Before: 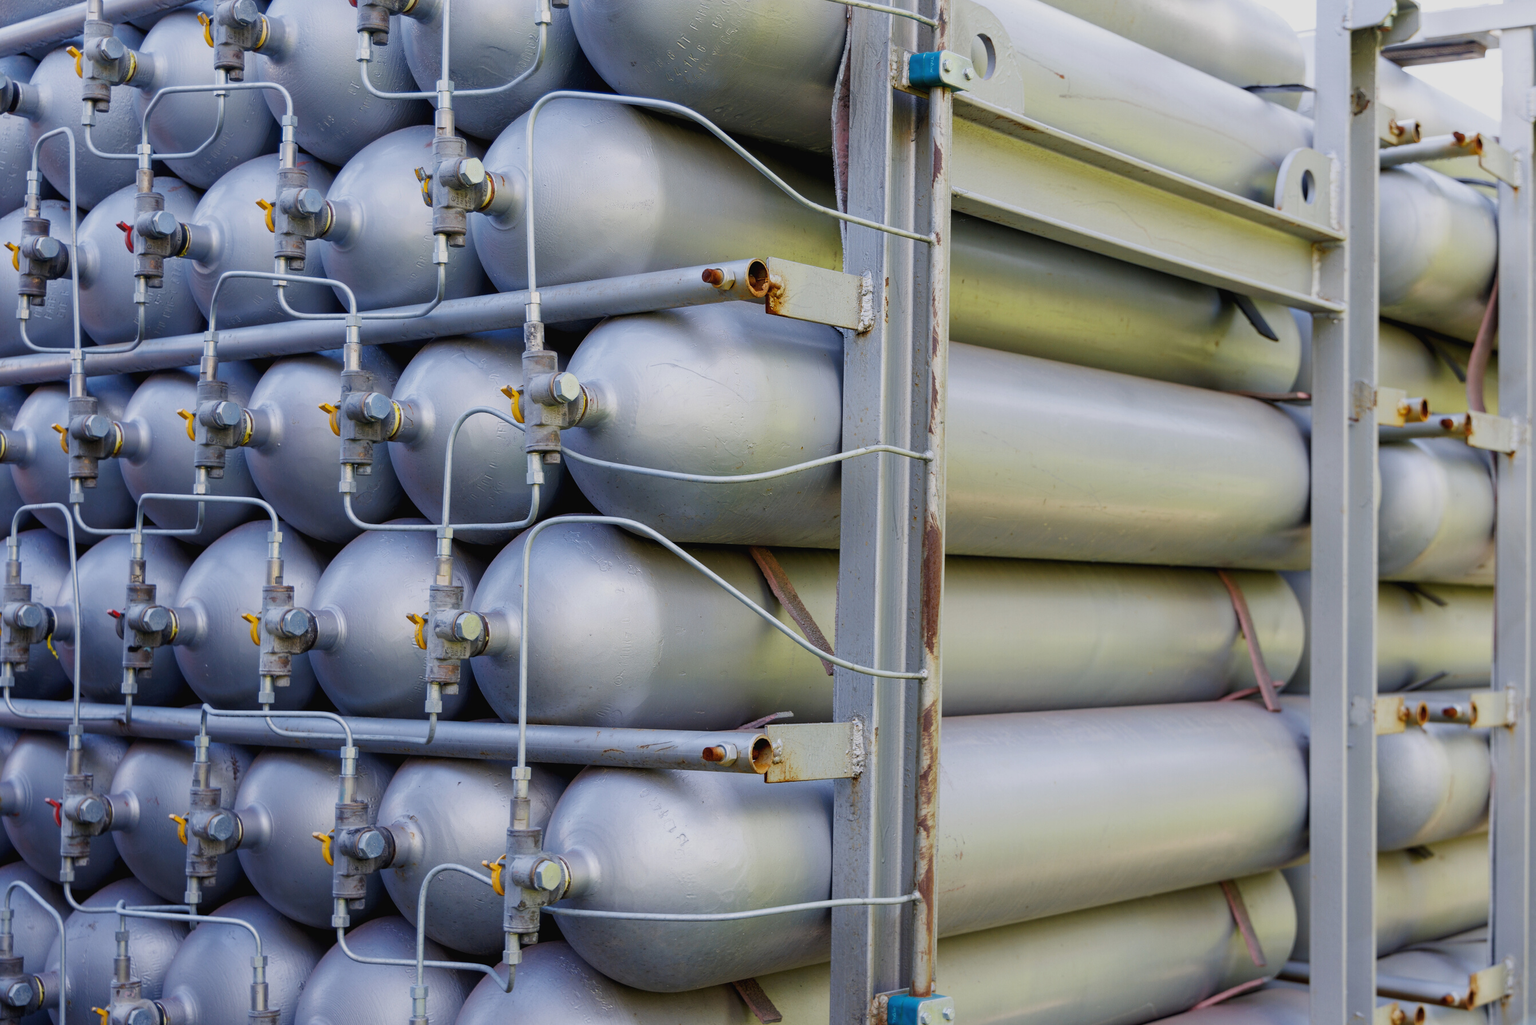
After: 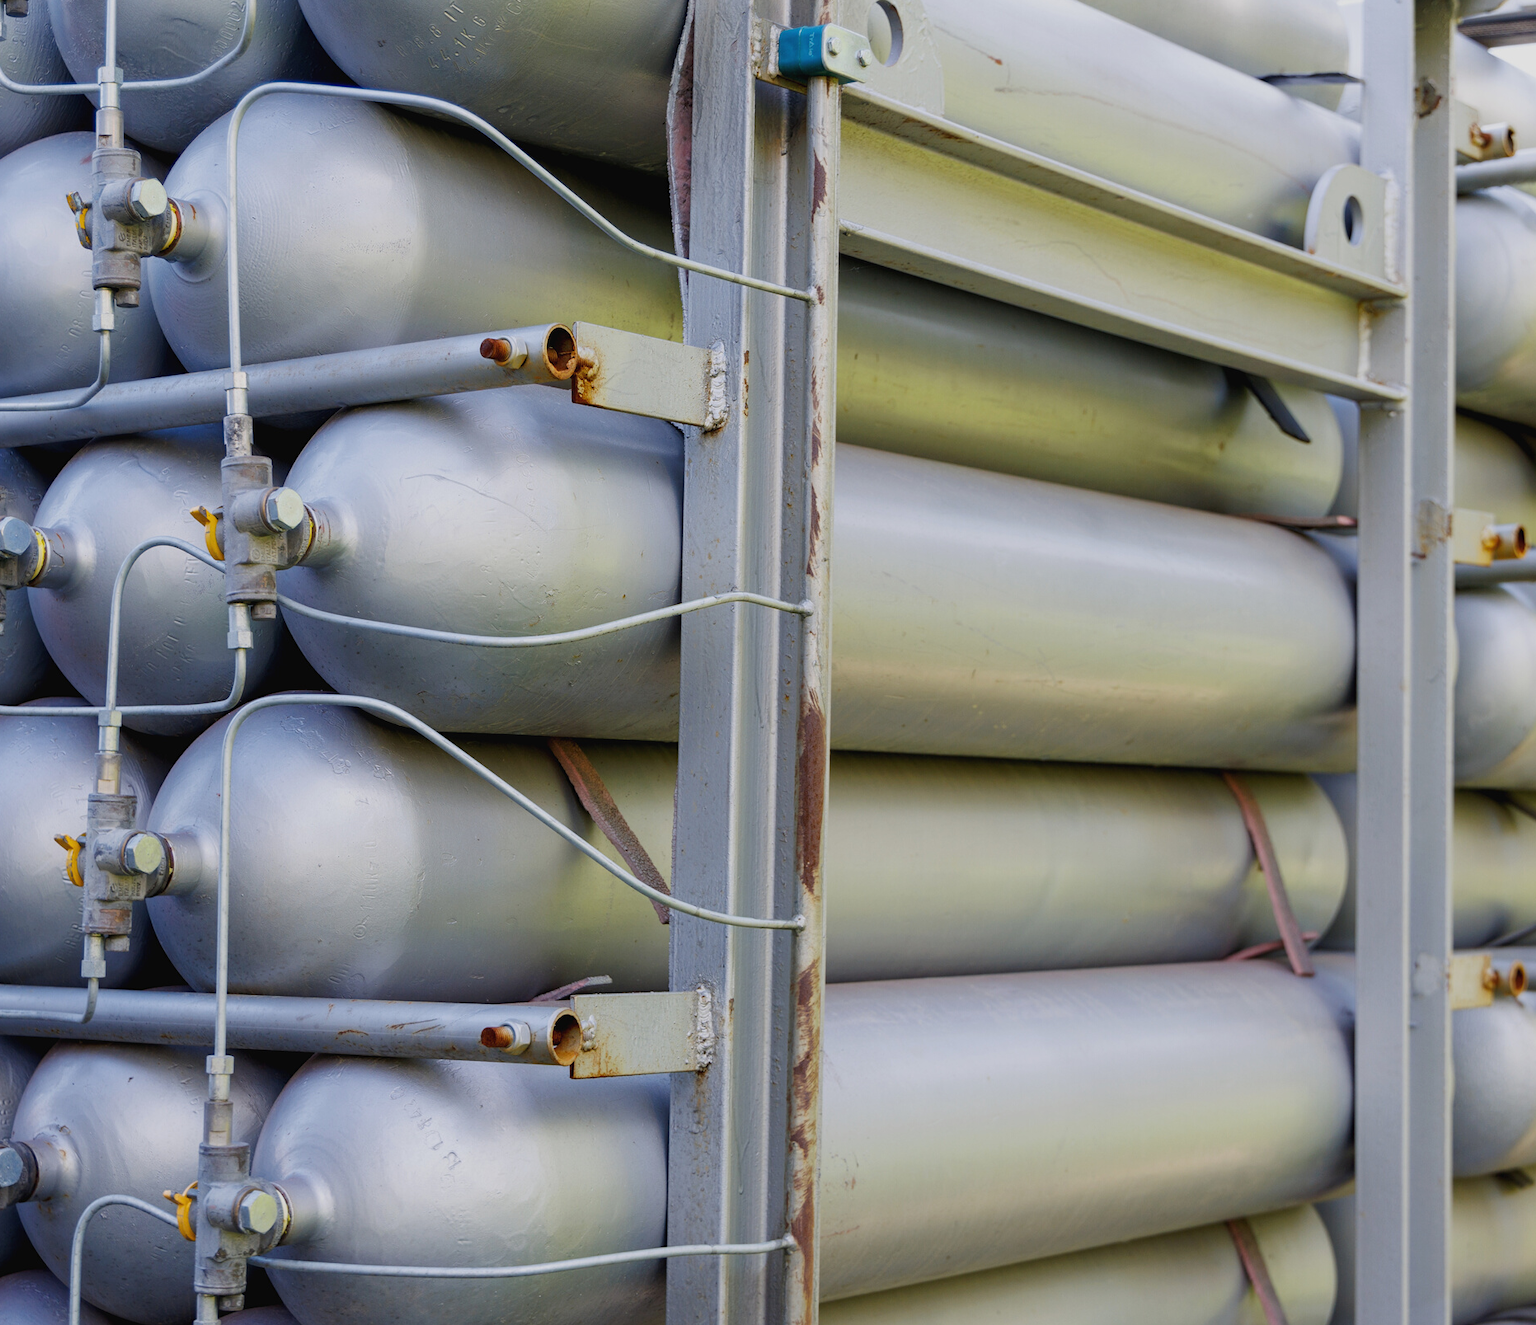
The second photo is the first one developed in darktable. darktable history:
crop and rotate: left 24.024%, top 3.359%, right 6.51%, bottom 6.777%
